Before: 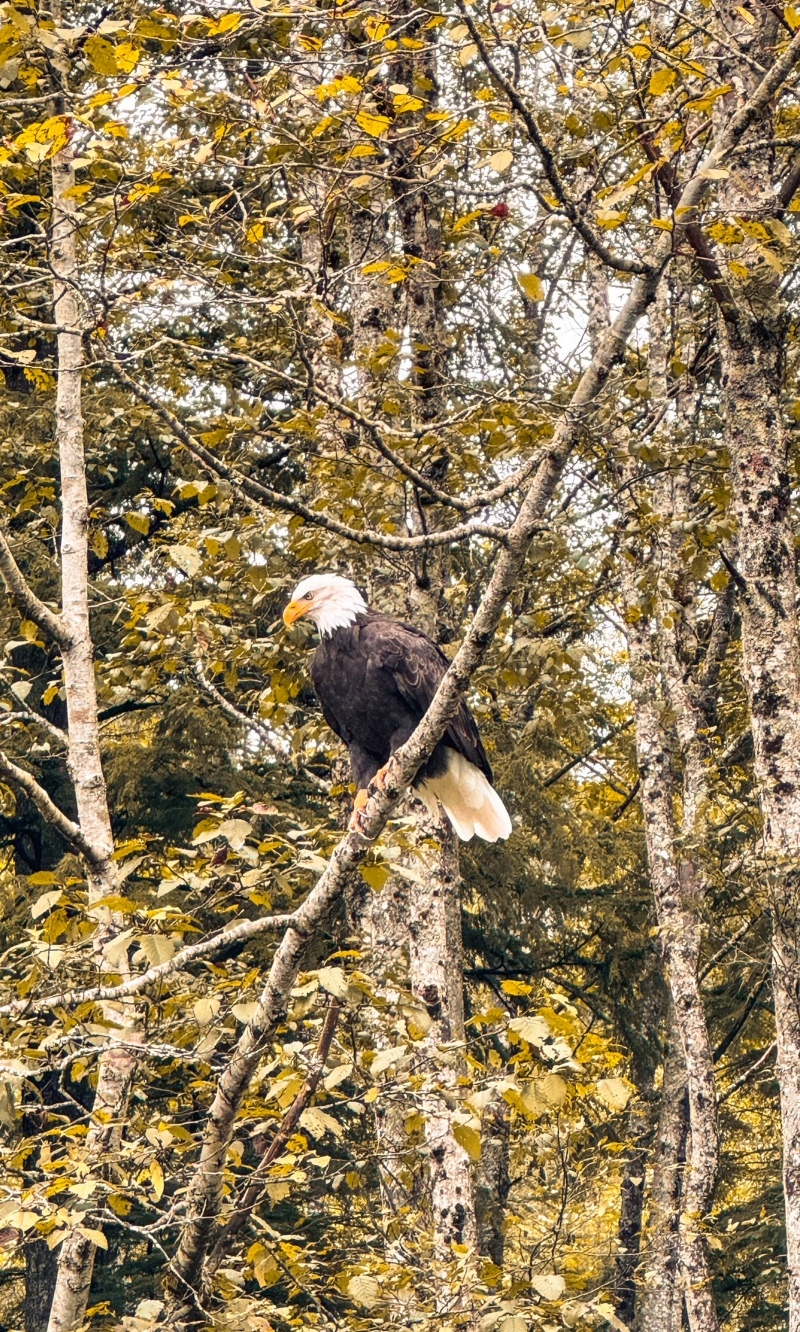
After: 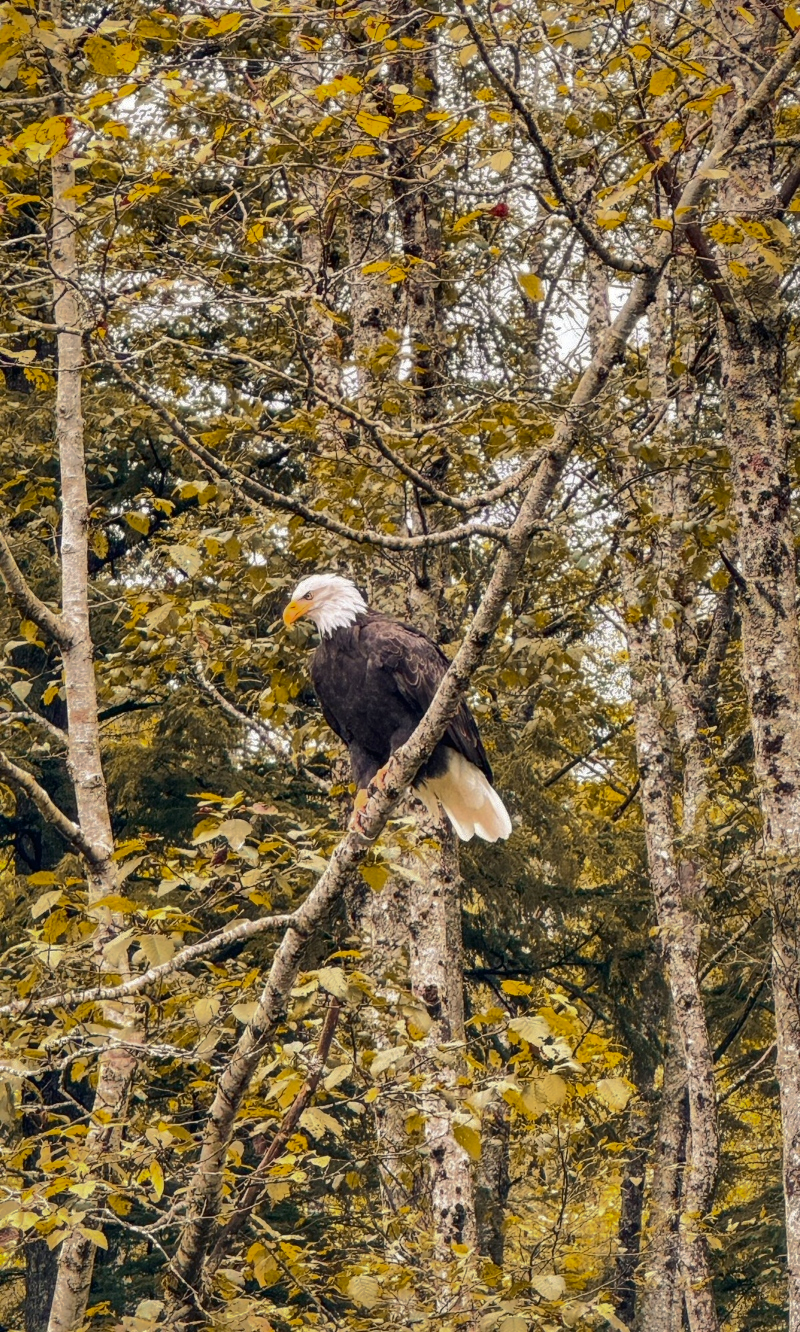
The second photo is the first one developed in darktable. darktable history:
shadows and highlights: shadows 38.51, highlights -75.09
contrast brightness saturation: brightness -0.098
